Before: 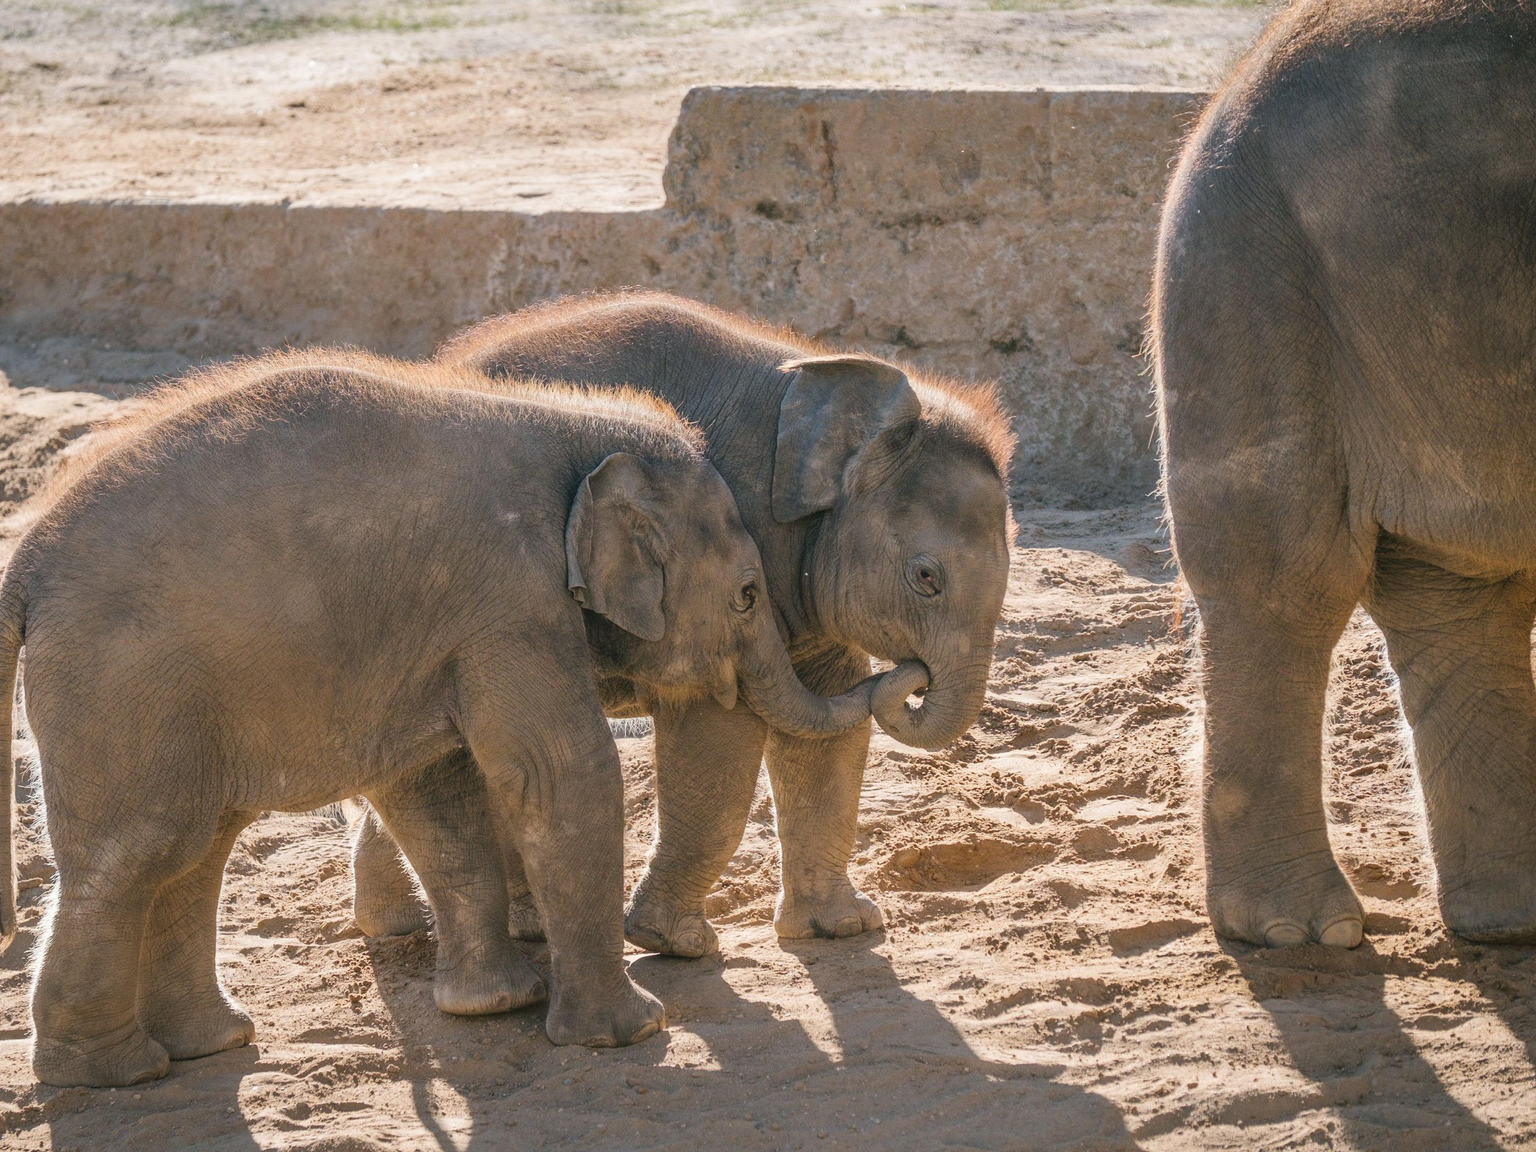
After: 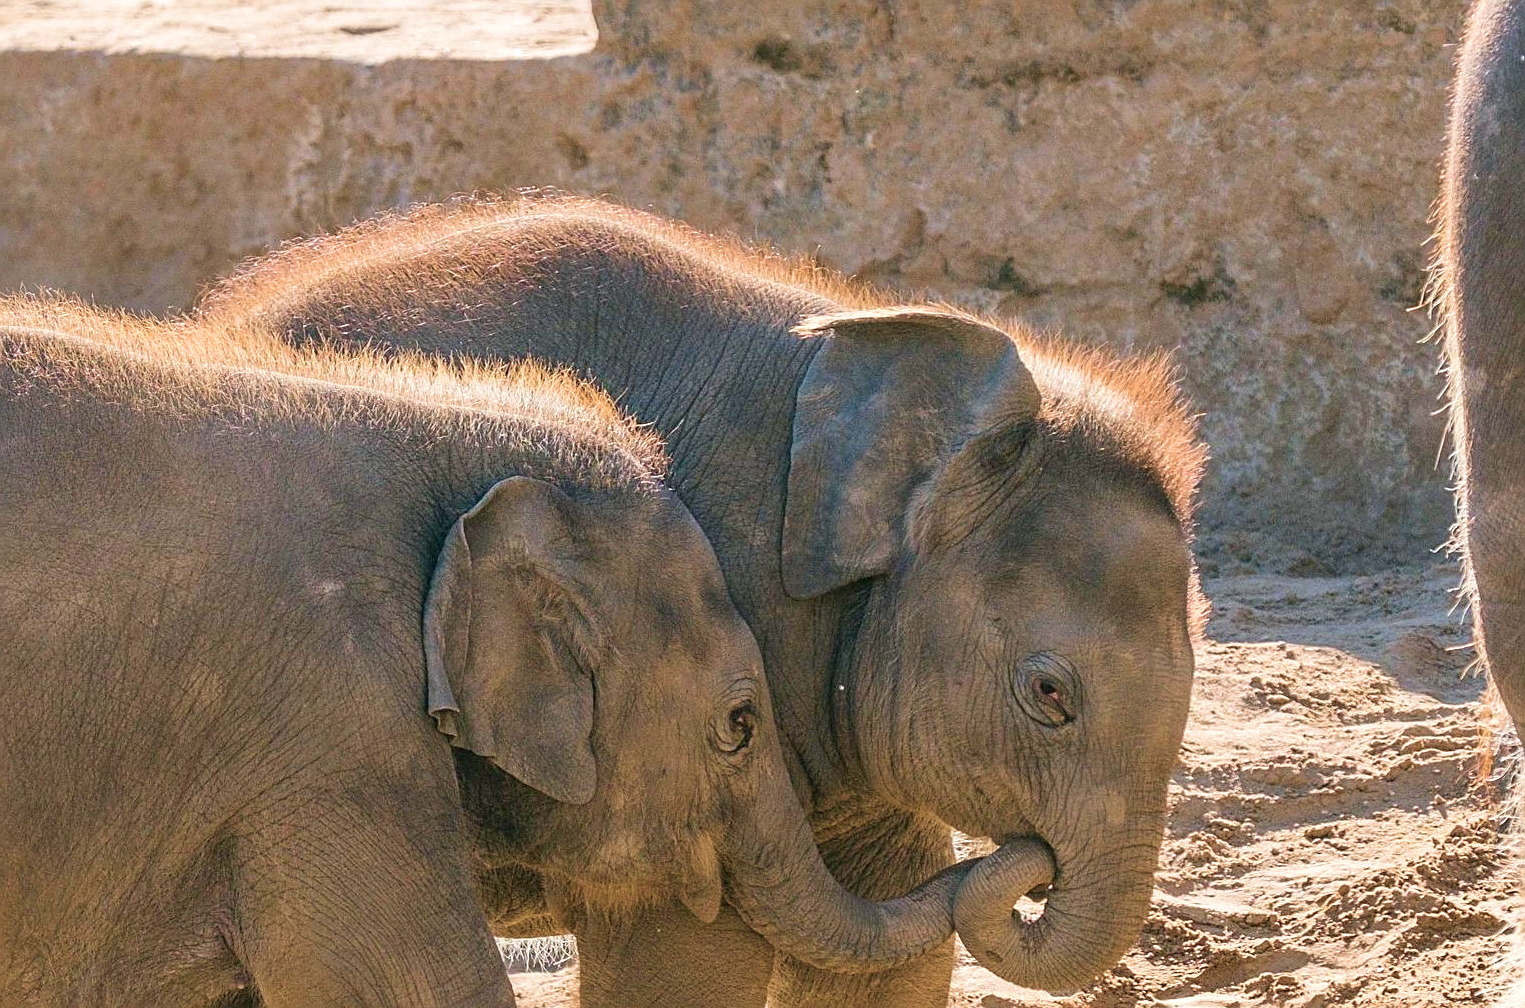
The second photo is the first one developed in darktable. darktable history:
velvia: strength 45%
crop: left 20.932%, top 15.471%, right 21.848%, bottom 34.081%
exposure: black level correction 0.002, exposure 0.15 EV, compensate highlight preservation false
sharpen: on, module defaults
